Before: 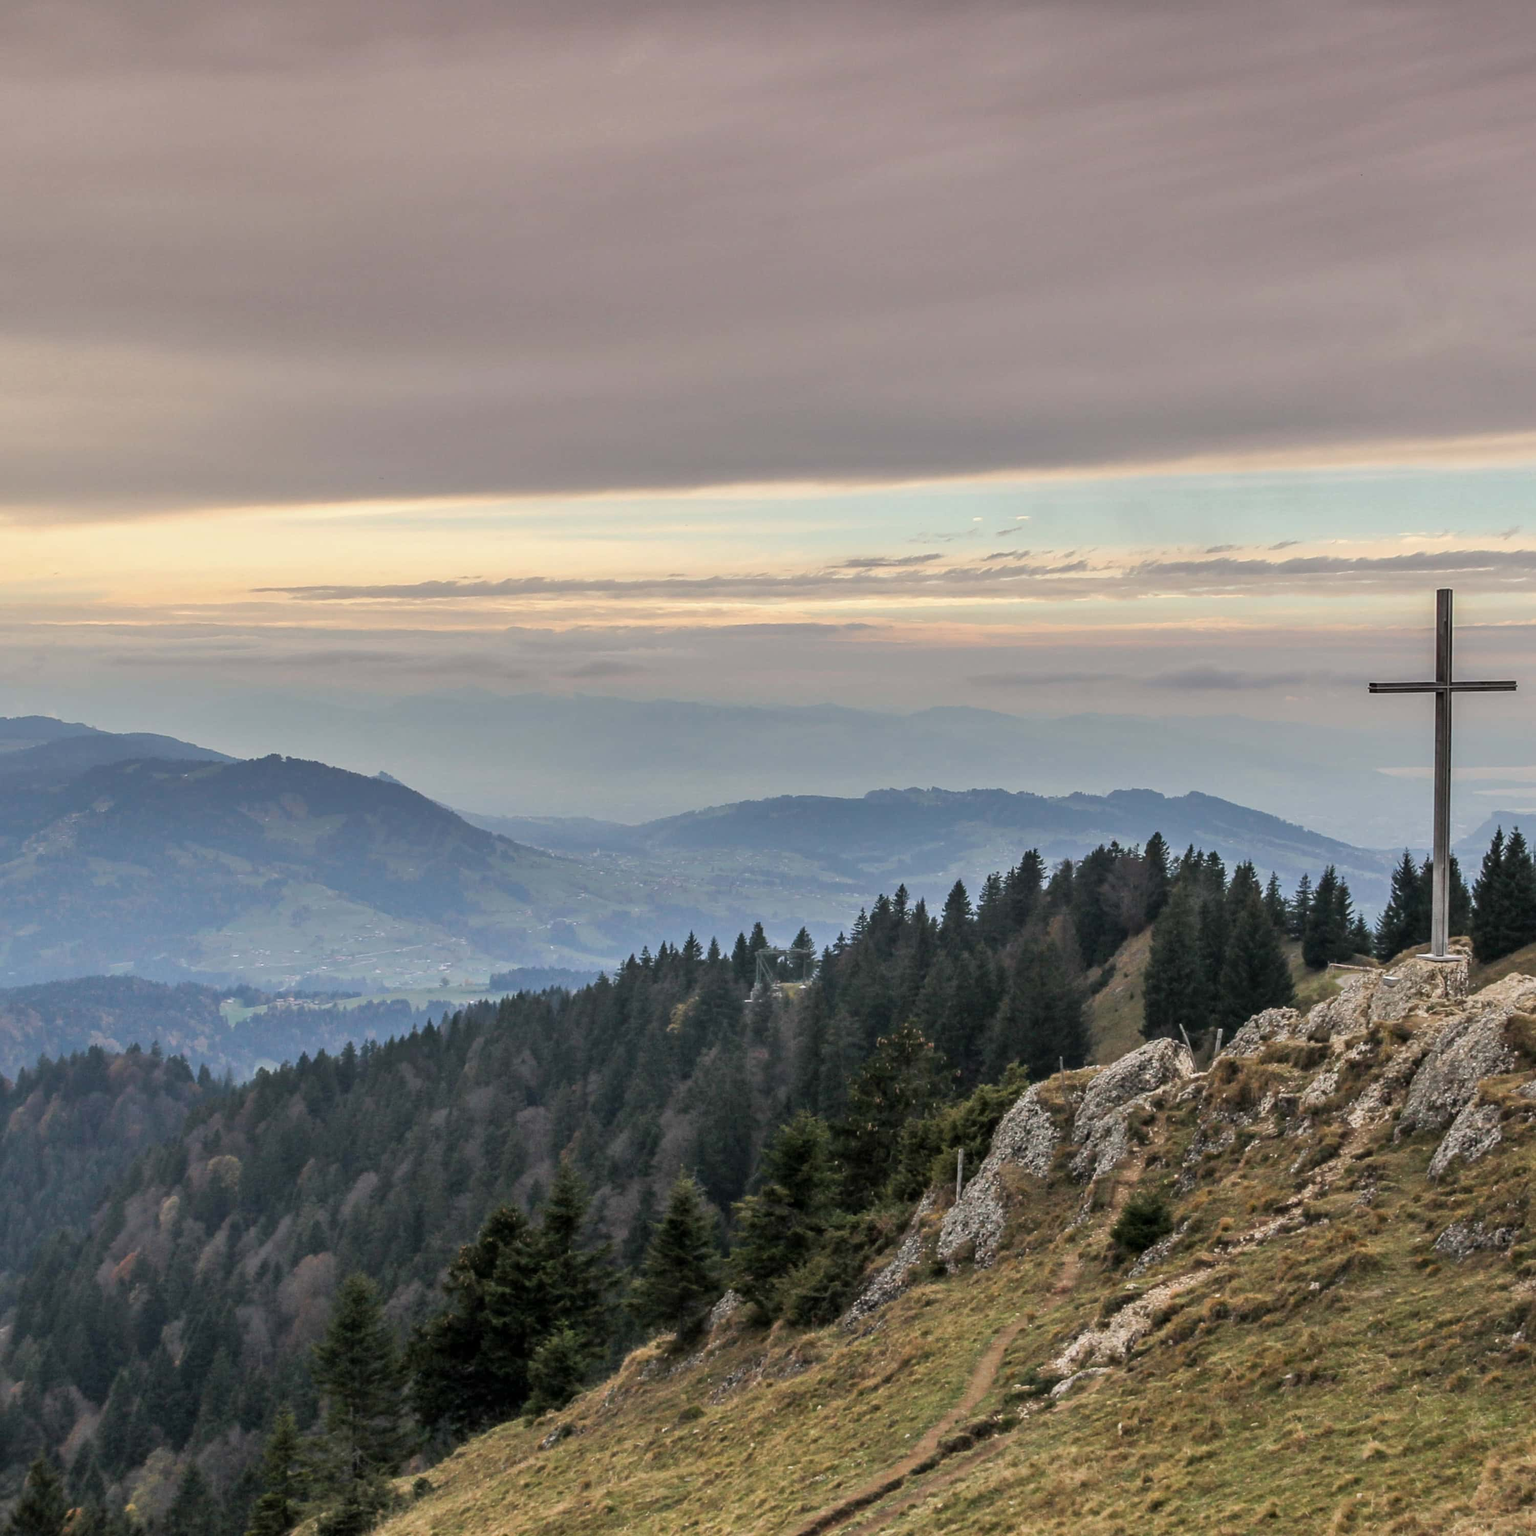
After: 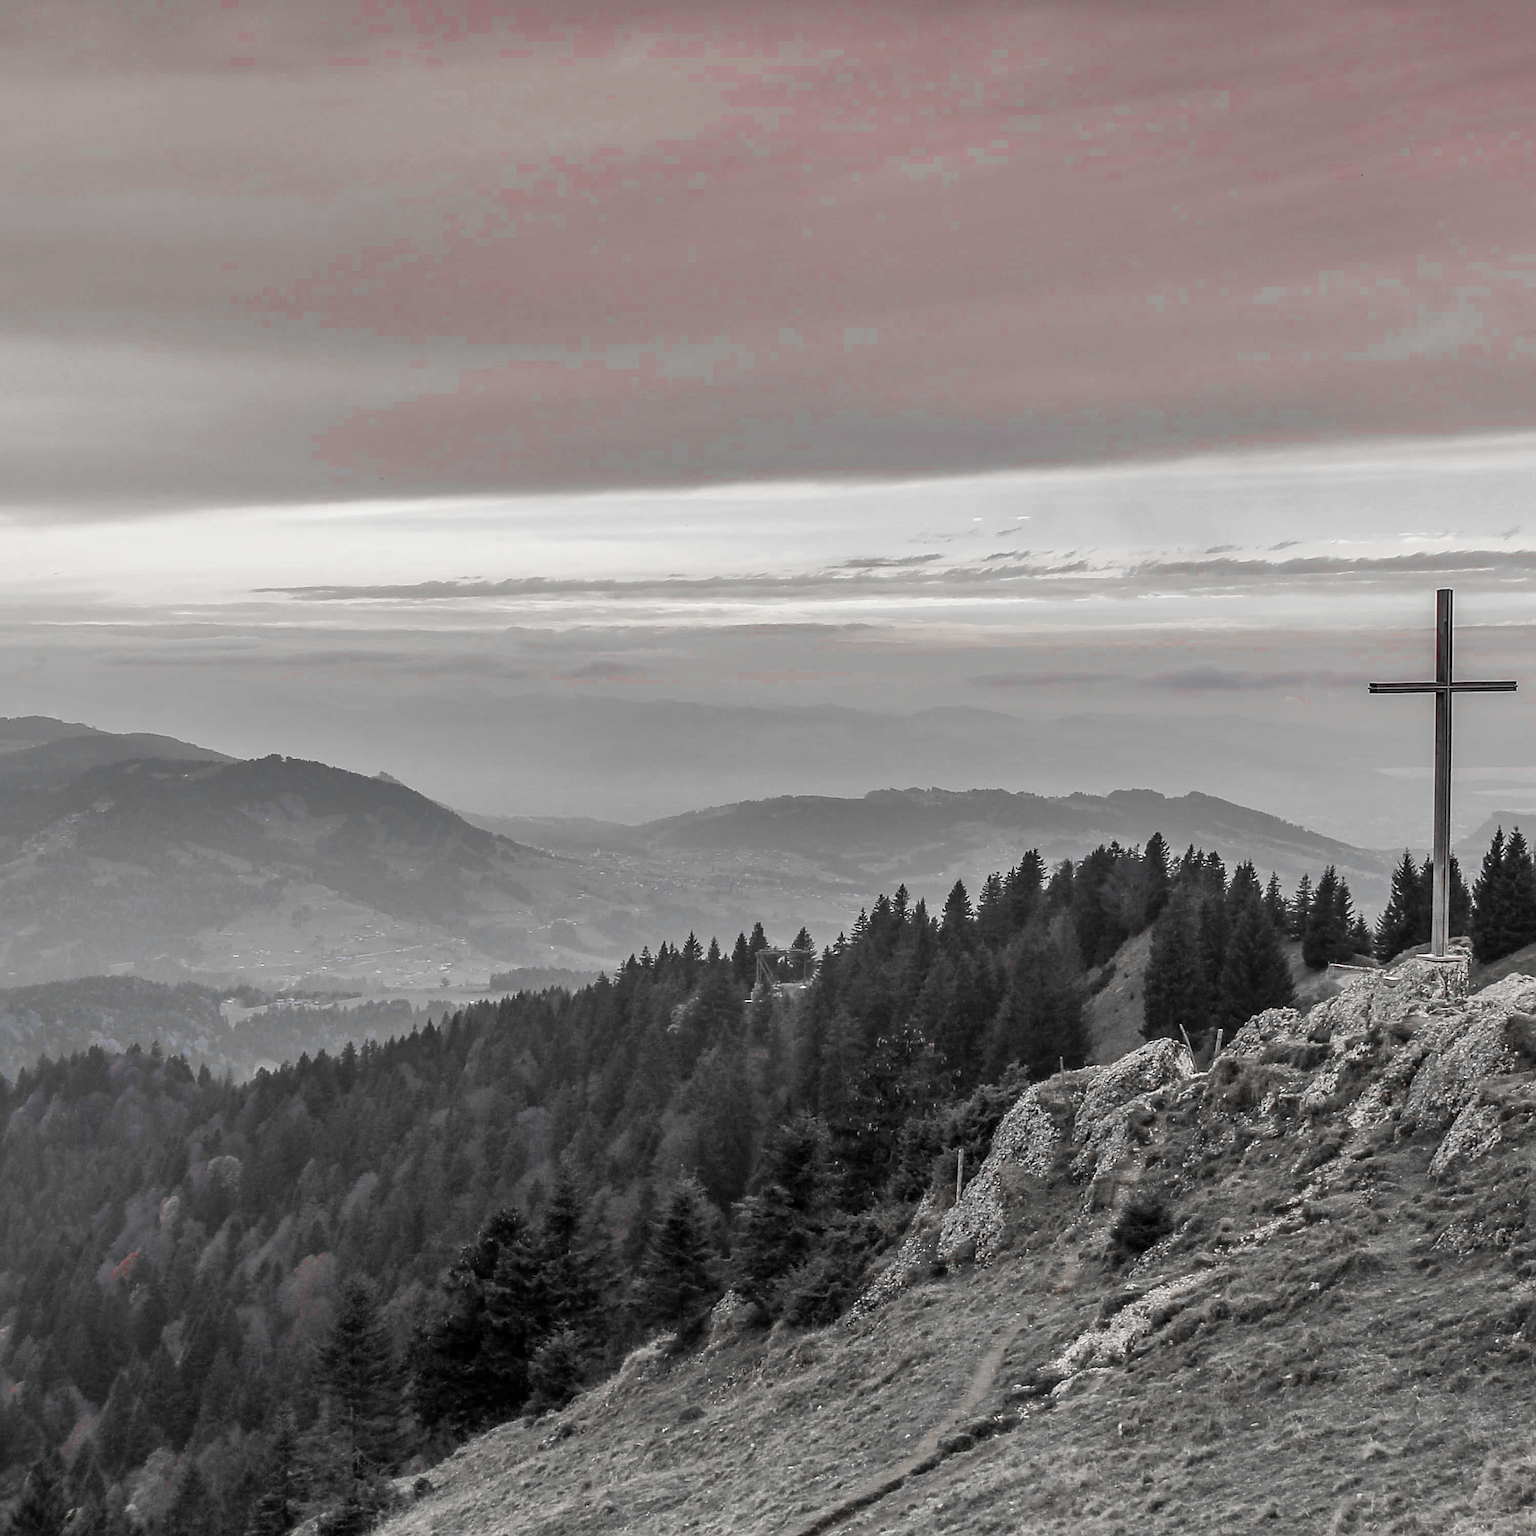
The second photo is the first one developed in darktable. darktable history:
sharpen: radius 1.428, amount 1.245, threshold 0.809
color zones: curves: ch0 [(0, 0.278) (0.143, 0.5) (0.286, 0.5) (0.429, 0.5) (0.571, 0.5) (0.714, 0.5) (0.857, 0.5) (1, 0.5)]; ch1 [(0, 1) (0.143, 0.165) (0.286, 0) (0.429, 0) (0.571, 0) (0.714, 0) (0.857, 0.5) (1, 0.5)]; ch2 [(0, 0.508) (0.143, 0.5) (0.286, 0.5) (0.429, 0.5) (0.571, 0.5) (0.714, 0.5) (0.857, 0.5) (1, 0.5)]
